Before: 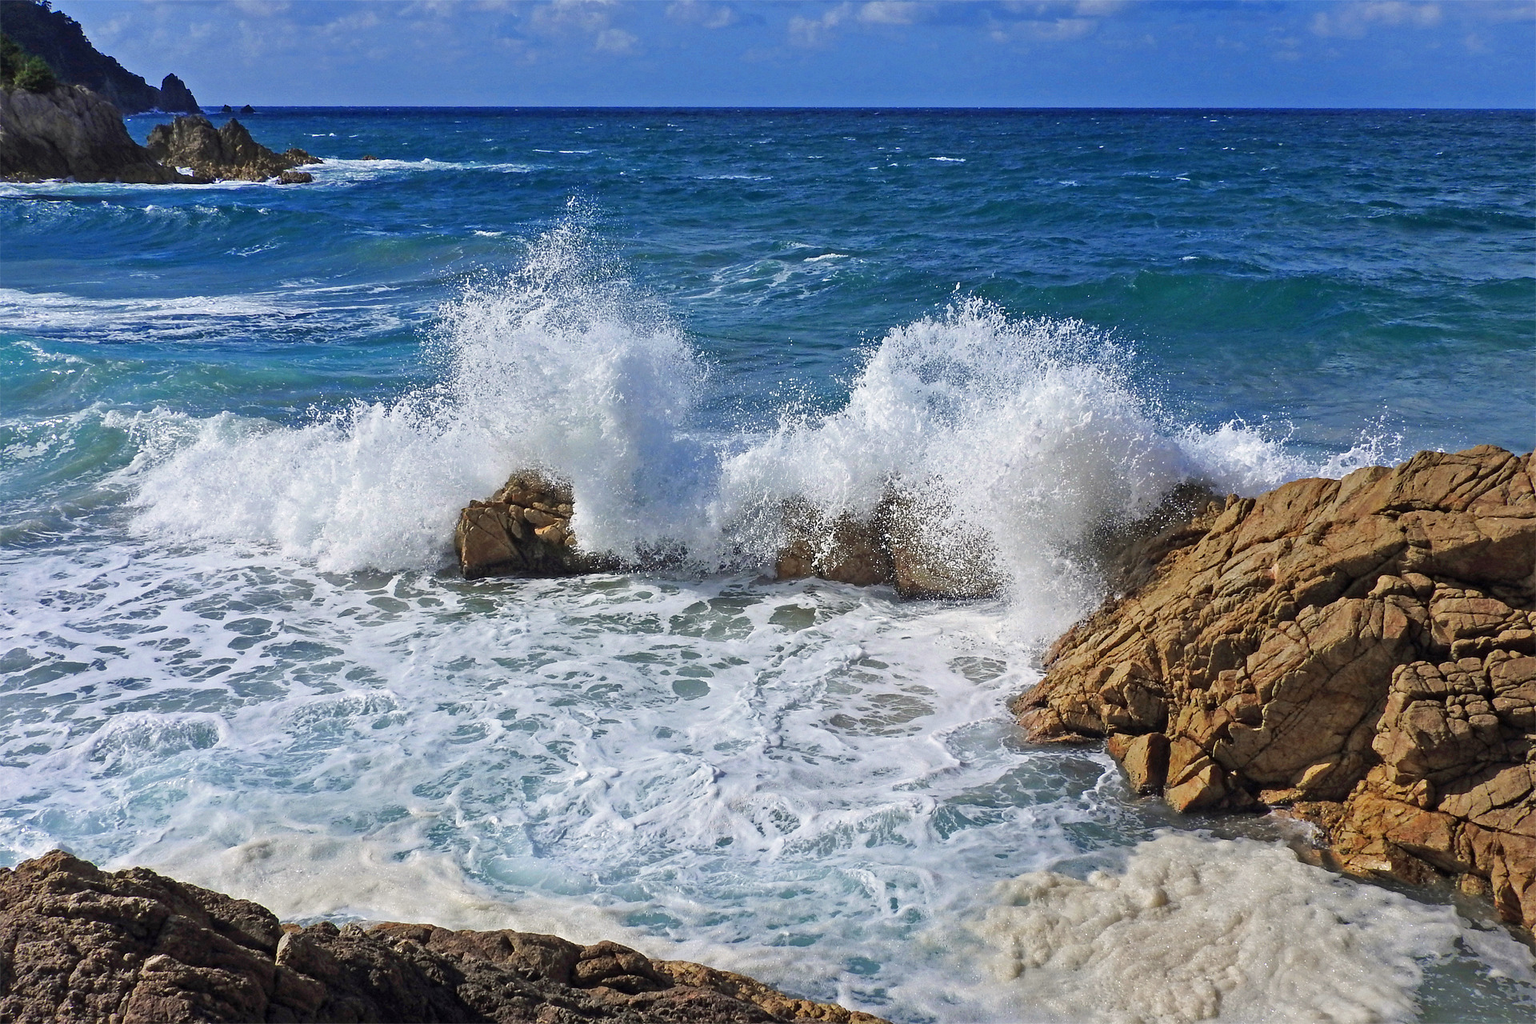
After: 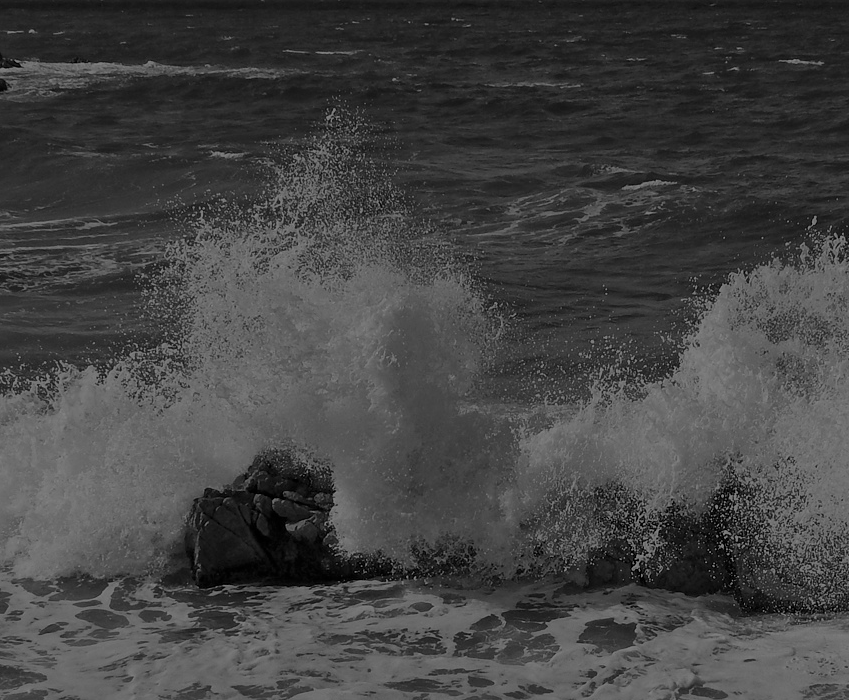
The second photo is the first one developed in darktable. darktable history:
filmic rgb: middle gray luminance 2.7%, black relative exposure -10.02 EV, white relative exposure 7.01 EV, threshold 6 EV, dynamic range scaling 9.67%, target black luminance 0%, hardness 3.19, latitude 43.94%, contrast 0.67, highlights saturation mix 5.46%, shadows ↔ highlights balance 14.28%, preserve chrominance no, color science v5 (2021), contrast in shadows safe, contrast in highlights safe, enable highlight reconstruction true
color calibration: output gray [0.267, 0.423, 0.261, 0], illuminant as shot in camera, x 0.37, y 0.382, temperature 4313.47 K
crop: left 19.991%, top 10.751%, right 35.764%, bottom 34.533%
contrast brightness saturation: brightness -0.516
